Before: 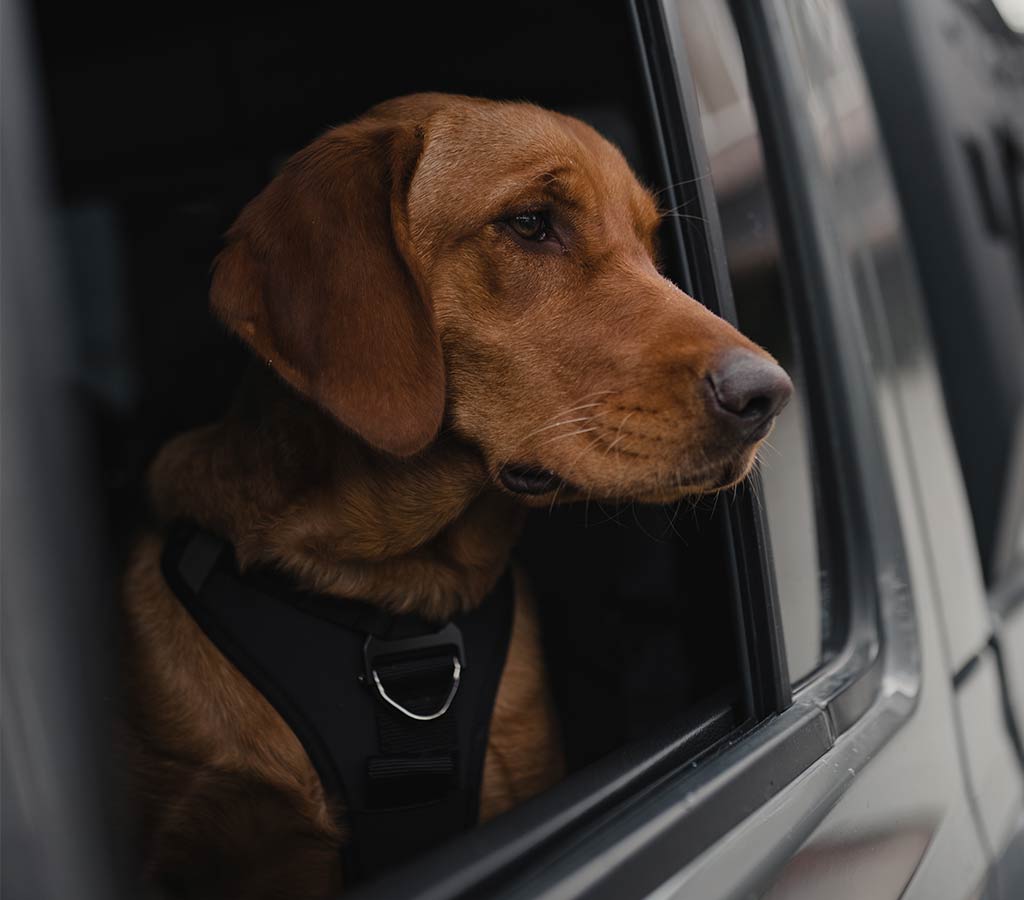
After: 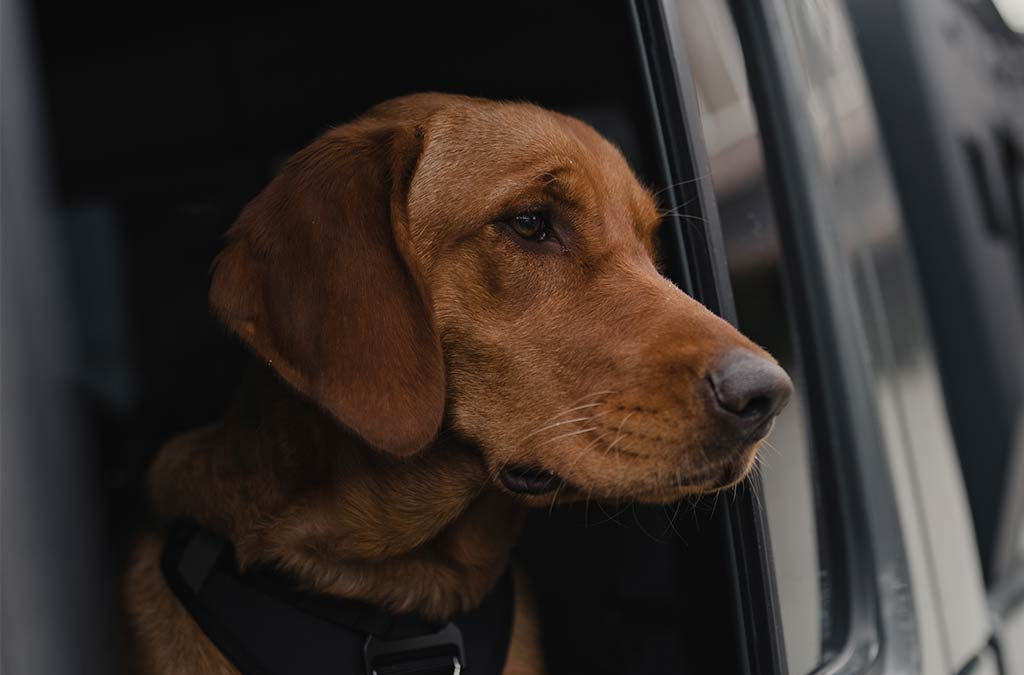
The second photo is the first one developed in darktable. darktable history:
crop: bottom 24.978%
